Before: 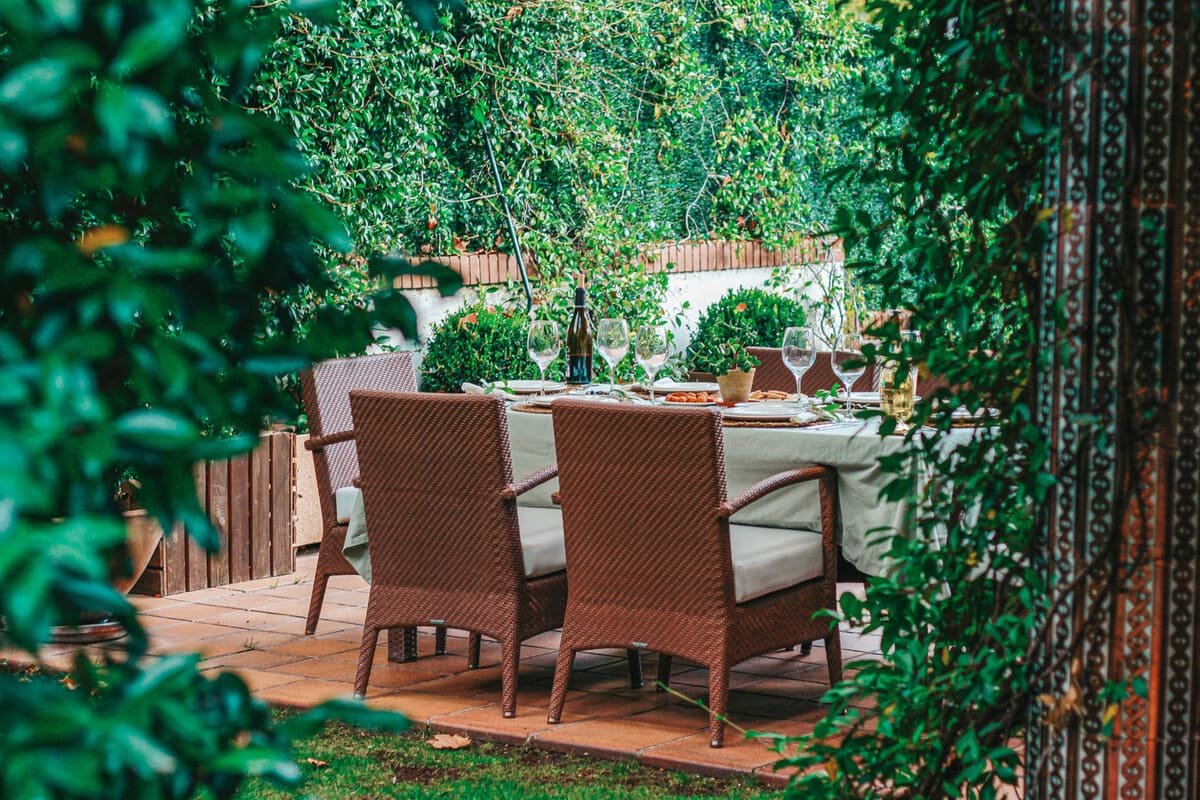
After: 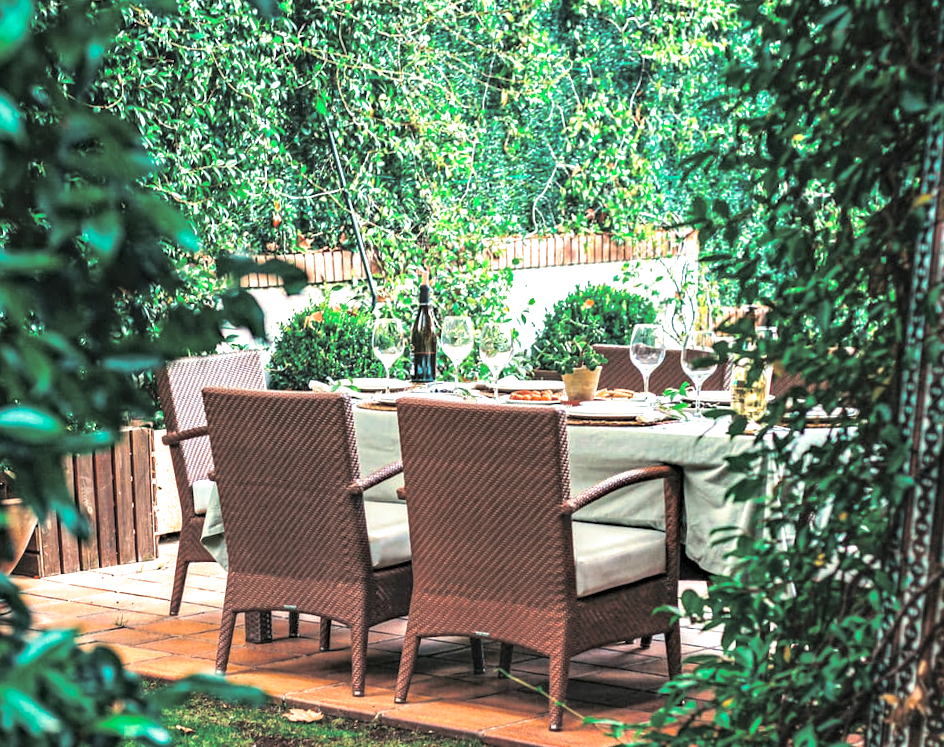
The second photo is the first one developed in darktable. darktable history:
crop: left 7.598%, right 7.873%
exposure: black level correction 0, exposure 1 EV, compensate exposure bias true, compensate highlight preservation false
rotate and perspective: rotation 0.062°, lens shift (vertical) 0.115, lens shift (horizontal) -0.133, crop left 0.047, crop right 0.94, crop top 0.061, crop bottom 0.94
split-toning: shadows › hue 43.2°, shadows › saturation 0, highlights › hue 50.4°, highlights › saturation 1
haze removal: strength 0.29, distance 0.25, compatibility mode true, adaptive false
